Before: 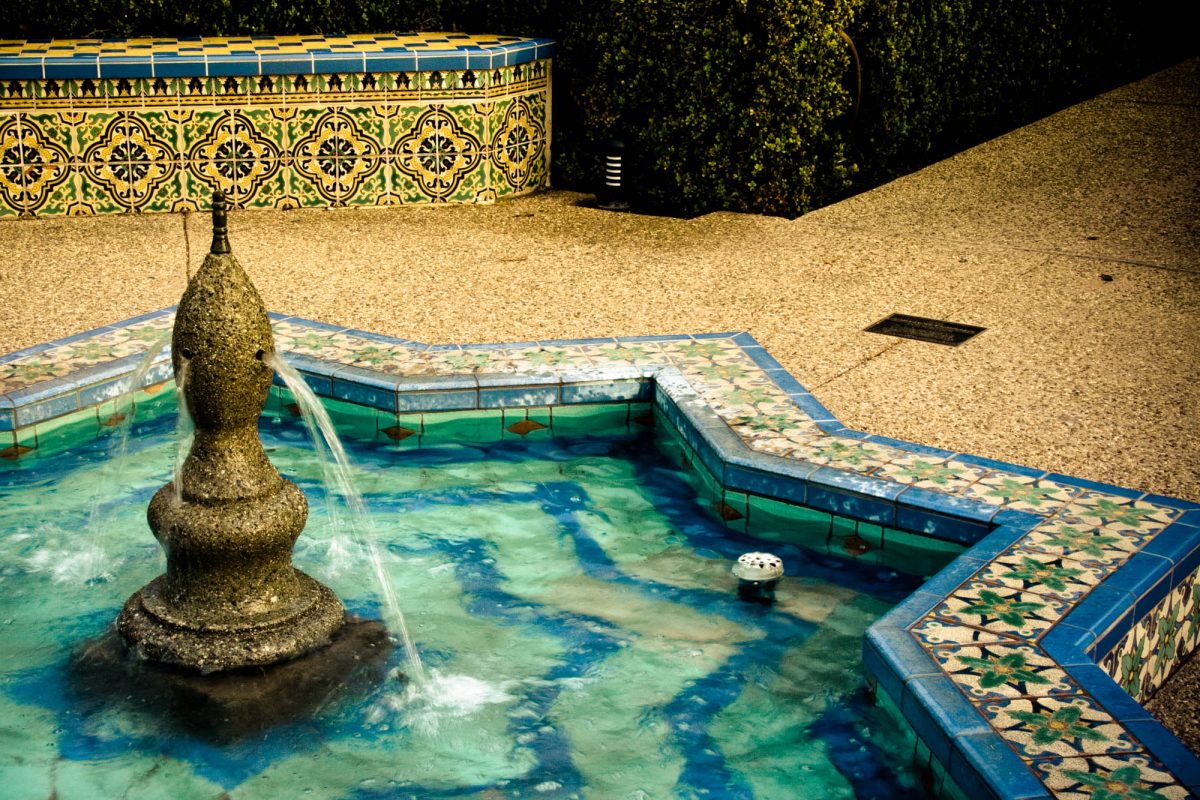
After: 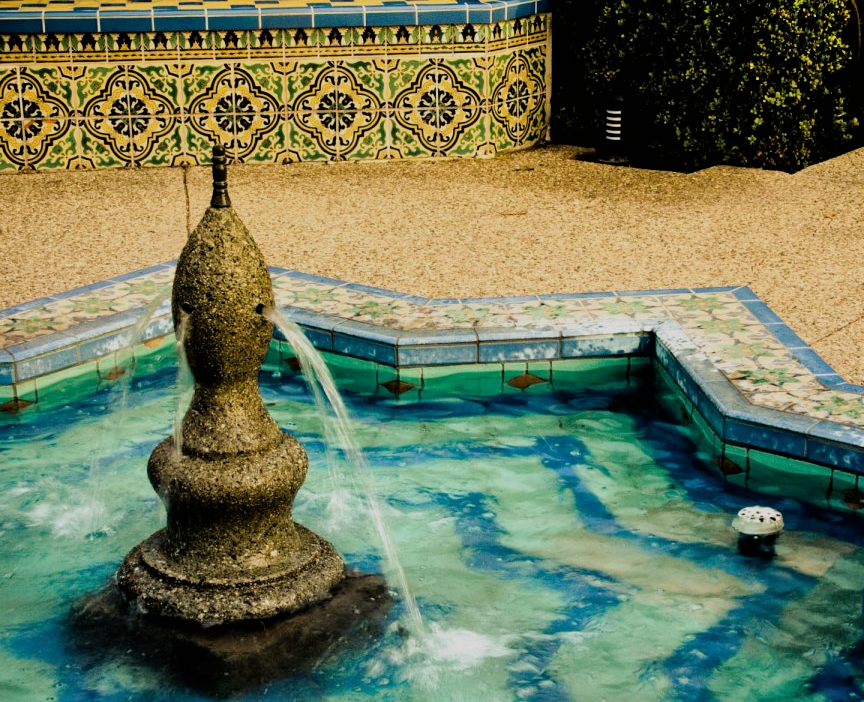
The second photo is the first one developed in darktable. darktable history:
filmic rgb: hardness 4.17
crop: top 5.803%, right 27.864%, bottom 5.804%
shadows and highlights: radius 133.83, soften with gaussian
